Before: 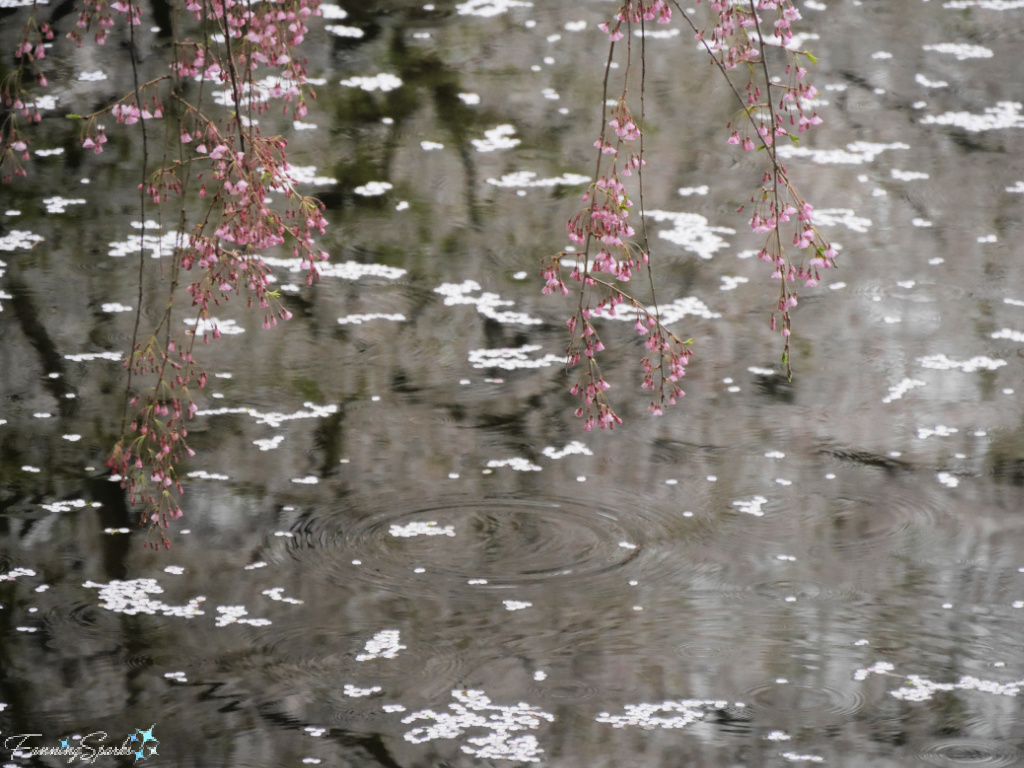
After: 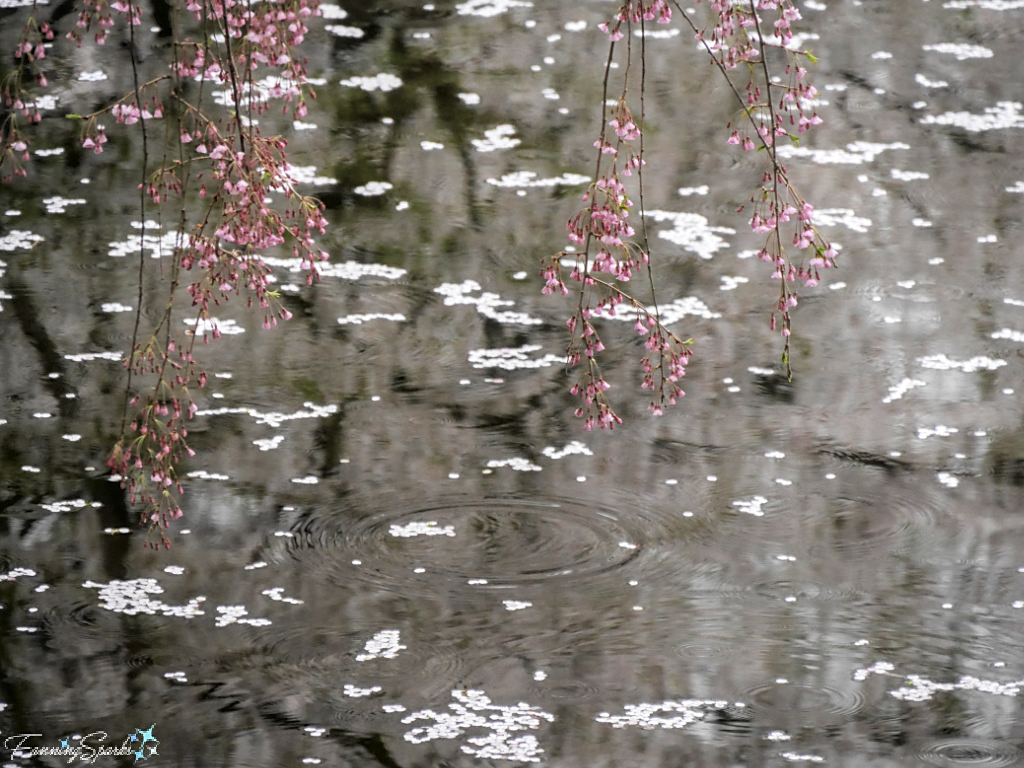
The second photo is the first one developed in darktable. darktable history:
sharpen: radius 1.907, amount 0.39, threshold 1.381
local contrast: on, module defaults
